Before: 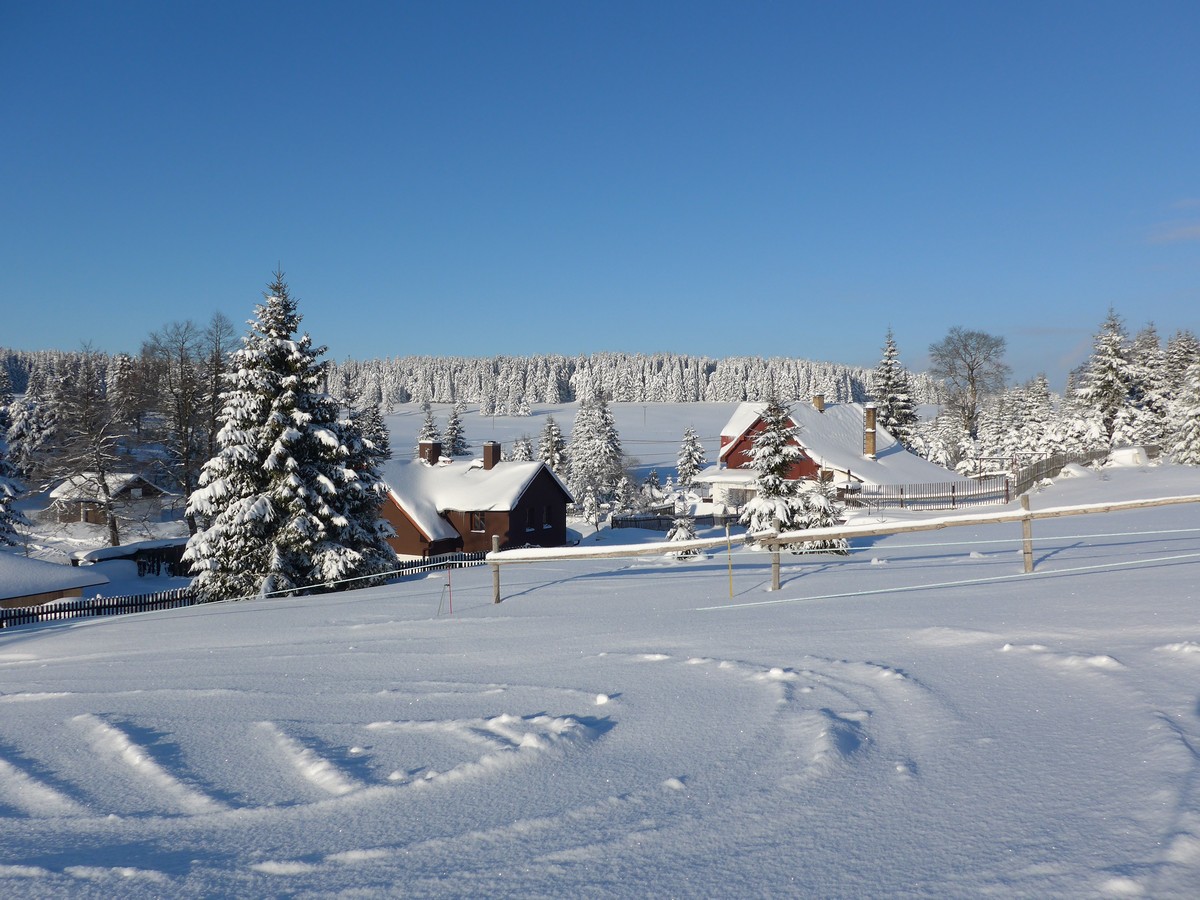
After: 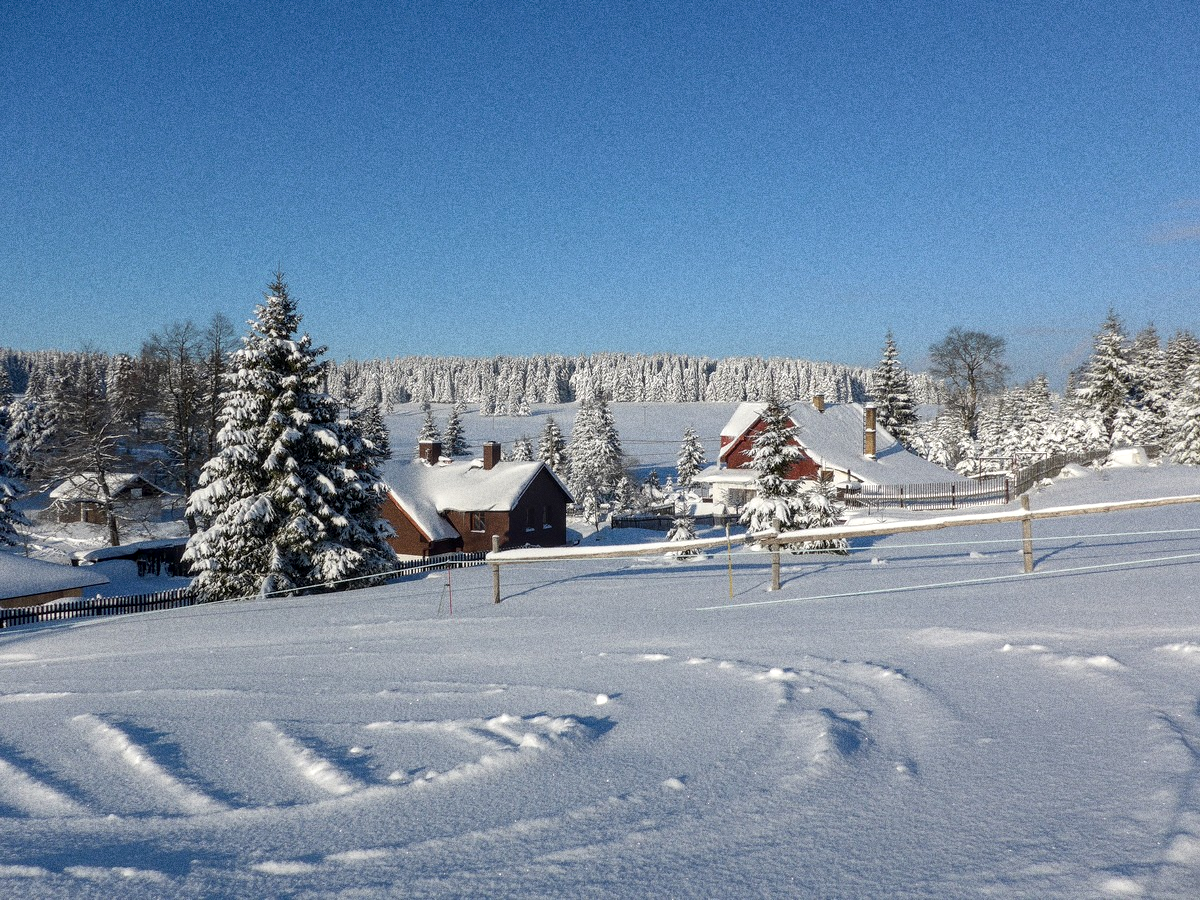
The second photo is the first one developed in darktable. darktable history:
local contrast: detail 130%
grain: coarseness 0.09 ISO, strength 40%
